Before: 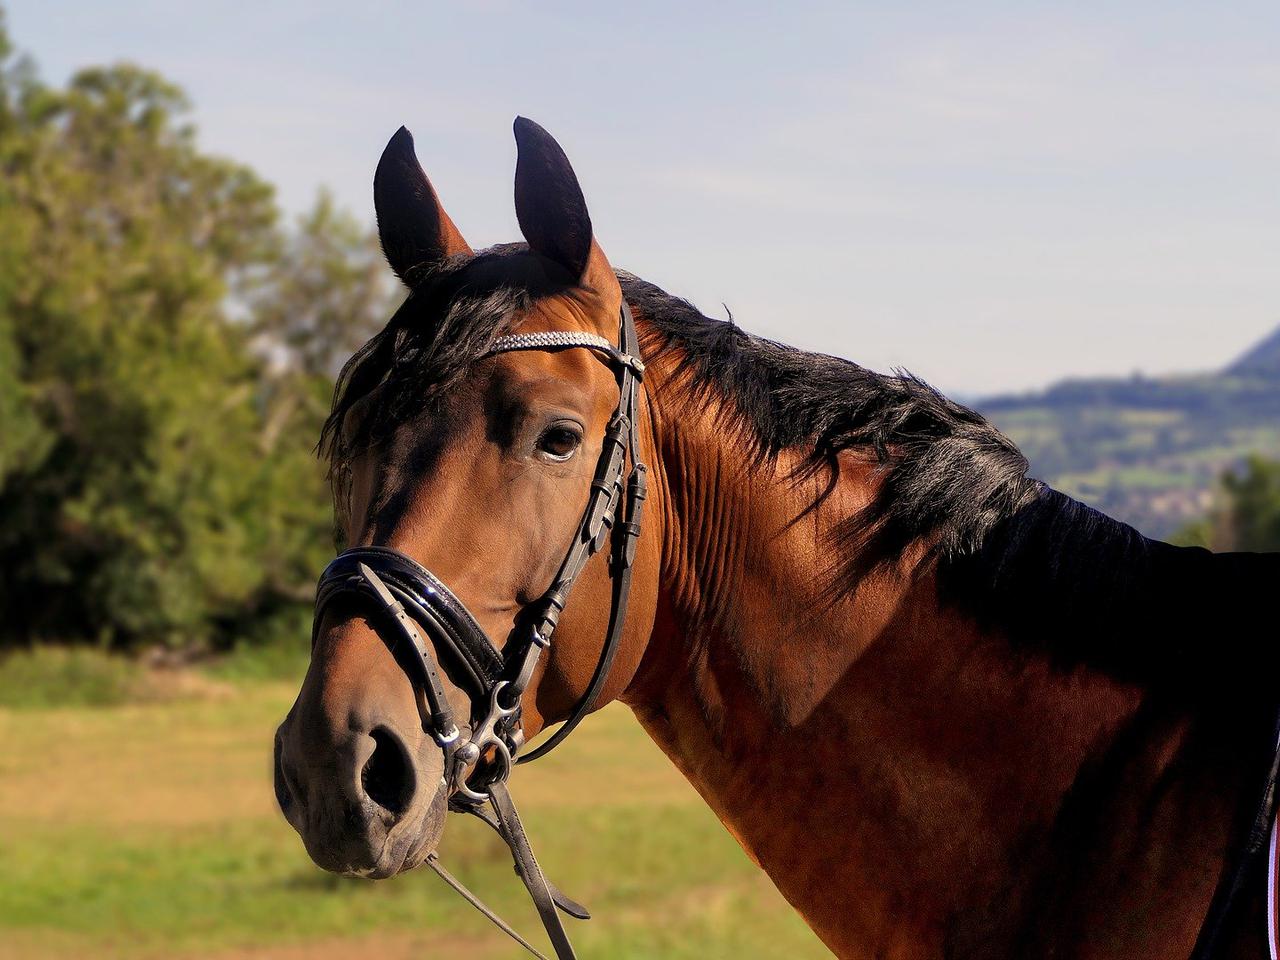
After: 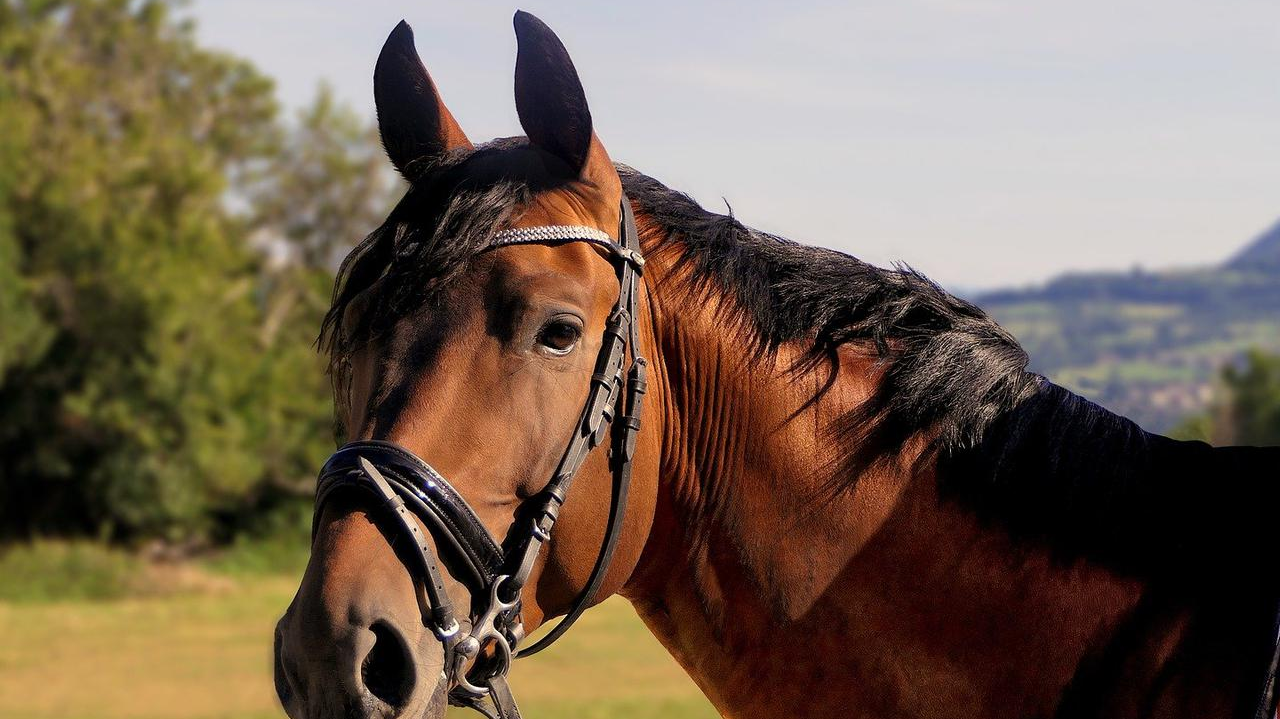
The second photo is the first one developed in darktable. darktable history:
crop: top 11.046%, bottom 13.963%
